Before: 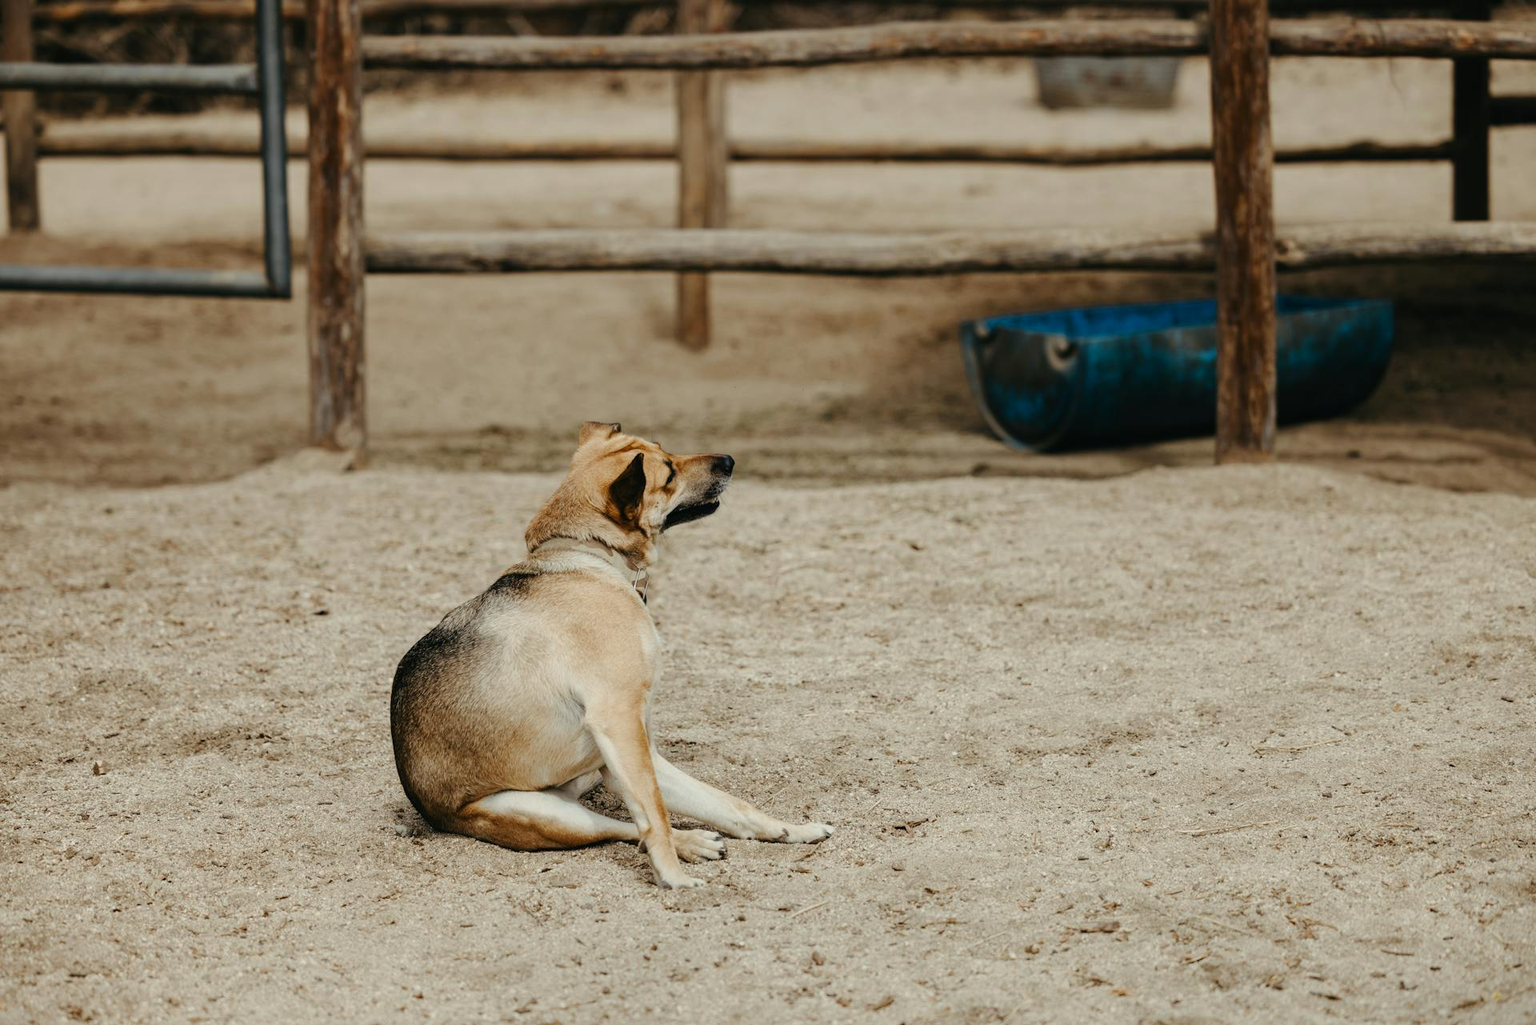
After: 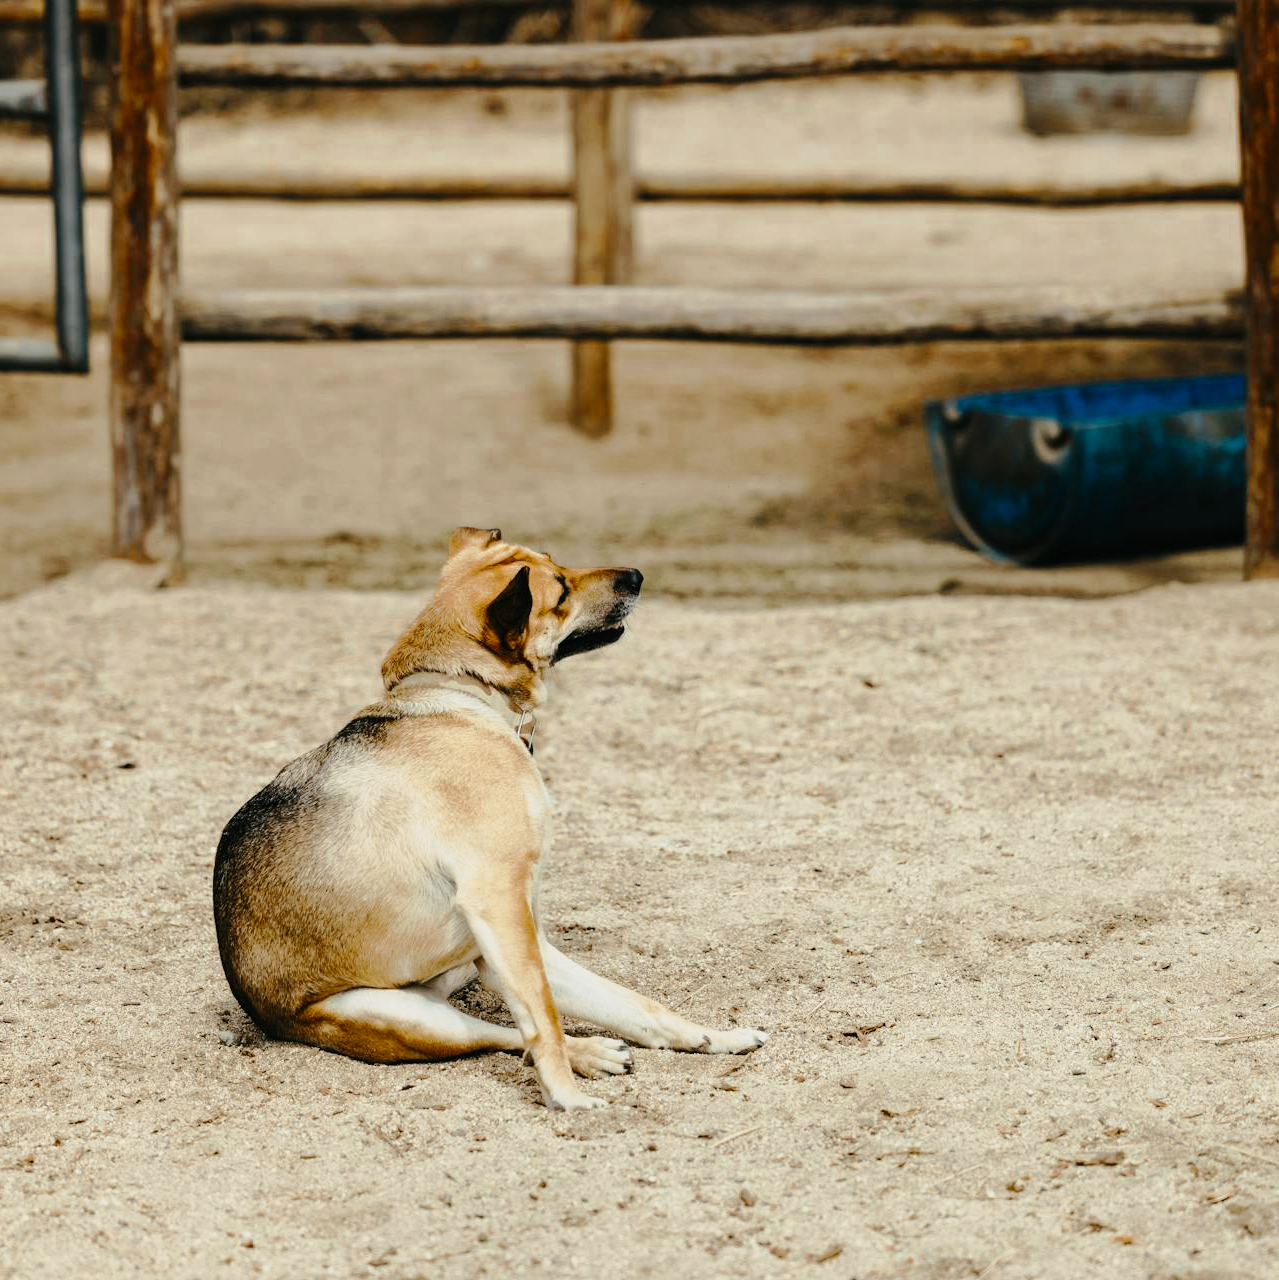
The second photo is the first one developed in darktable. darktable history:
color zones: curves: ch0 [(0, 0.5) (0.125, 0.4) (0.25, 0.5) (0.375, 0.4) (0.5, 0.4) (0.625, 0.35) (0.75, 0.35) (0.875, 0.5)]; ch1 [(0, 0.35) (0.125, 0.45) (0.25, 0.35) (0.375, 0.35) (0.5, 0.35) (0.625, 0.35) (0.75, 0.45) (0.875, 0.35)]; ch2 [(0, 0.6) (0.125, 0.5) (0.25, 0.5) (0.375, 0.6) (0.5, 0.6) (0.625, 0.5) (0.75, 0.5) (0.875, 0.5)]
color balance rgb: perceptual saturation grading › global saturation 35.795%, perceptual brilliance grading › mid-tones 10.655%, perceptual brilliance grading › shadows 15.717%
tone curve: curves: ch0 [(0, 0) (0.105, 0.068) (0.195, 0.162) (0.283, 0.283) (0.384, 0.404) (0.485, 0.531) (0.638, 0.681) (0.795, 0.879) (1, 0.977)]; ch1 [(0, 0) (0.161, 0.092) (0.35, 0.33) (0.379, 0.401) (0.456, 0.469) (0.504, 0.501) (0.512, 0.523) (0.58, 0.597) (0.635, 0.646) (1, 1)]; ch2 [(0, 0) (0.371, 0.362) (0.437, 0.437) (0.5, 0.5) (0.53, 0.523) (0.56, 0.58) (0.622, 0.606) (1, 1)], preserve colors none
crop and rotate: left 14.364%, right 18.971%
